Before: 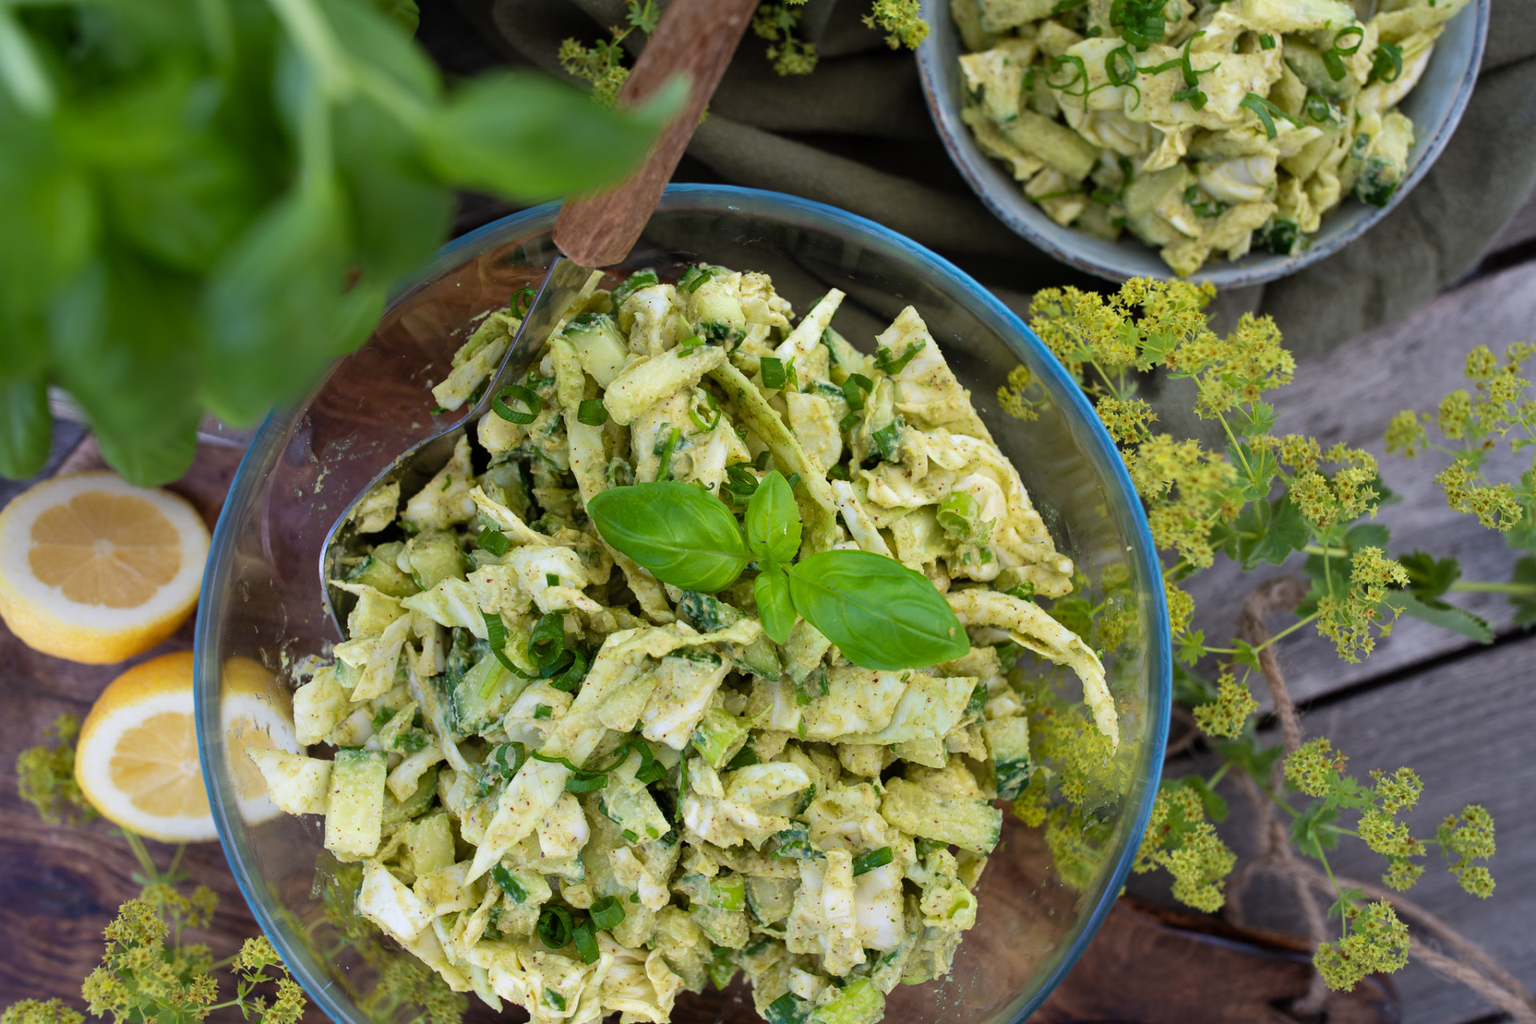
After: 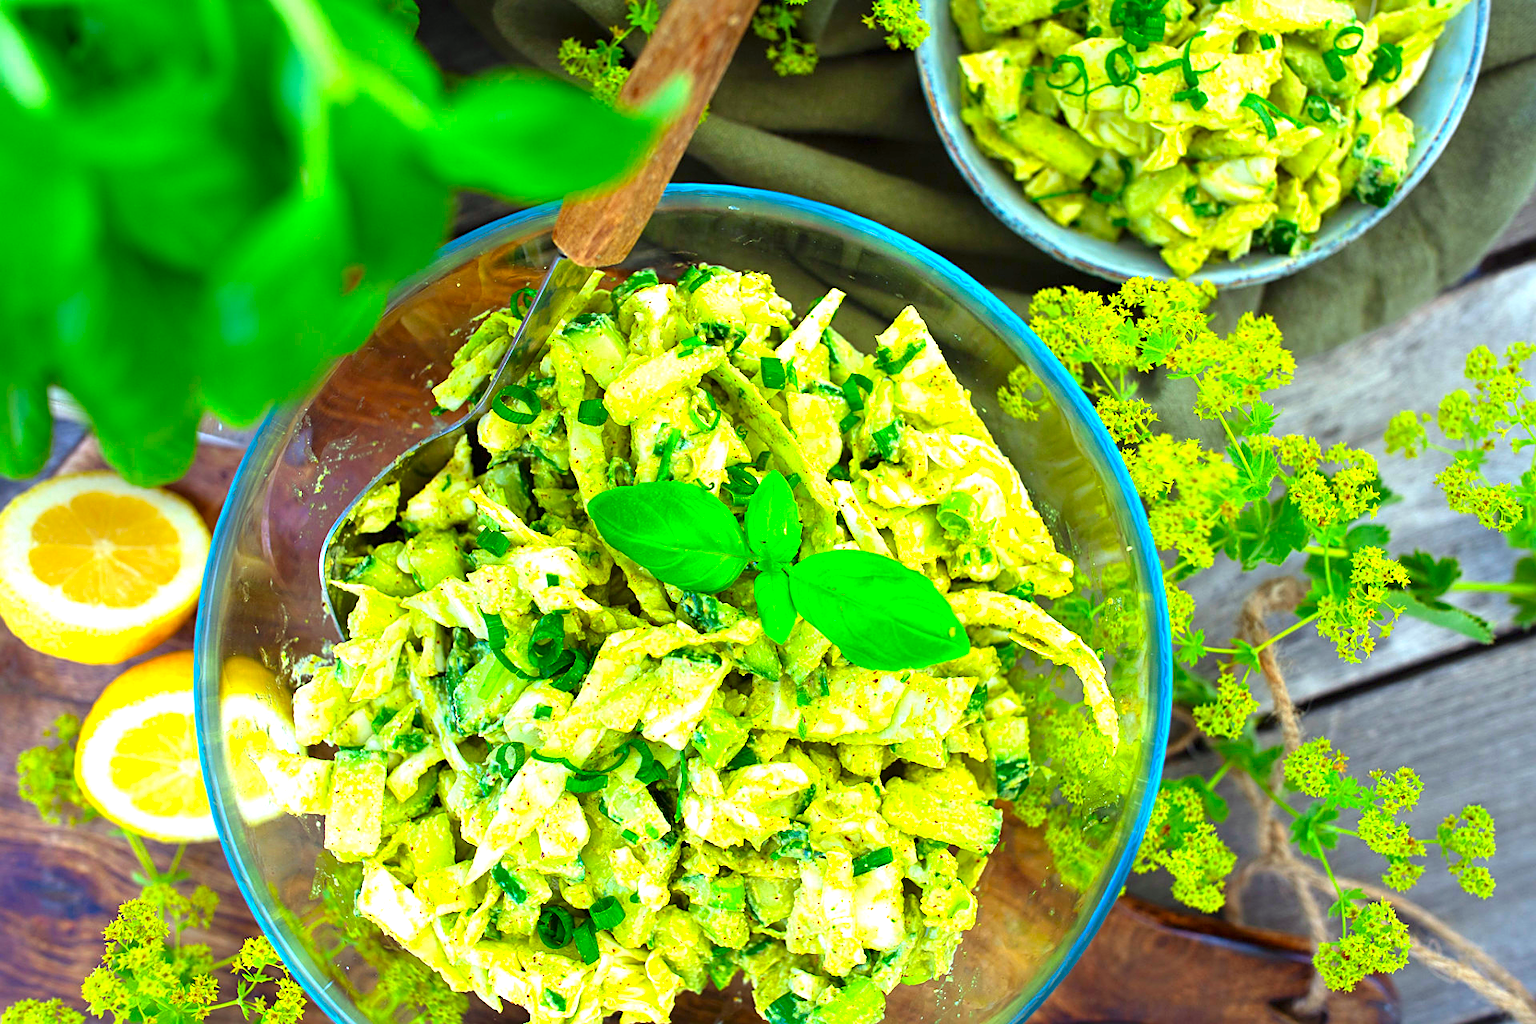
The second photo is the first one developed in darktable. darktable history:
sharpen: on, module defaults
exposure: black level correction 0, exposure 1.379 EV, compensate exposure bias true, compensate highlight preservation false
color correction: highlights a* -10.77, highlights b* 9.8, saturation 1.72
